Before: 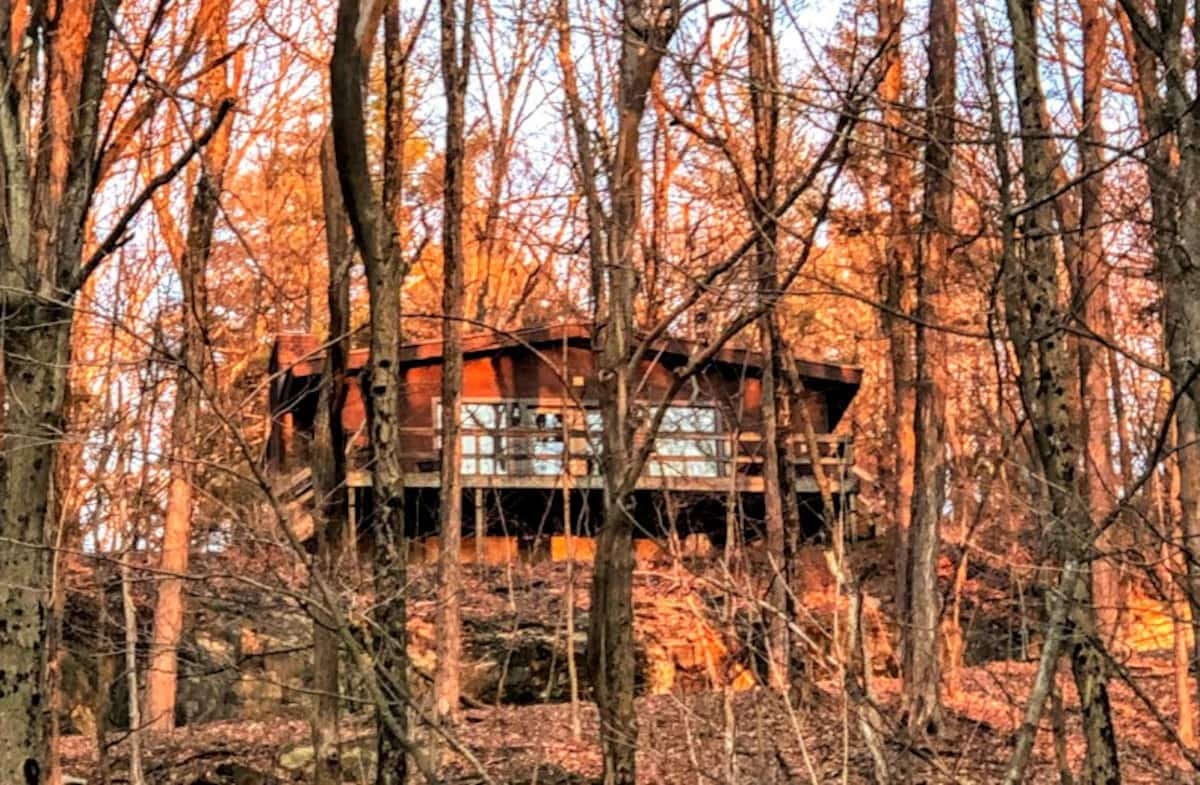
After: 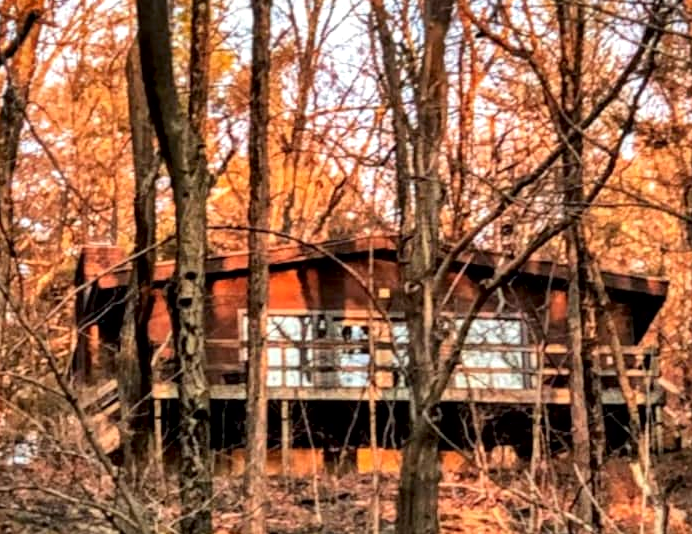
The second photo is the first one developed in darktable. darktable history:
crop: left 16.204%, top 11.243%, right 26.075%, bottom 20.607%
shadows and highlights: shadows 24.67, highlights -76.99, soften with gaussian
local contrast: mode bilateral grid, contrast 25, coarseness 61, detail 151%, midtone range 0.2
